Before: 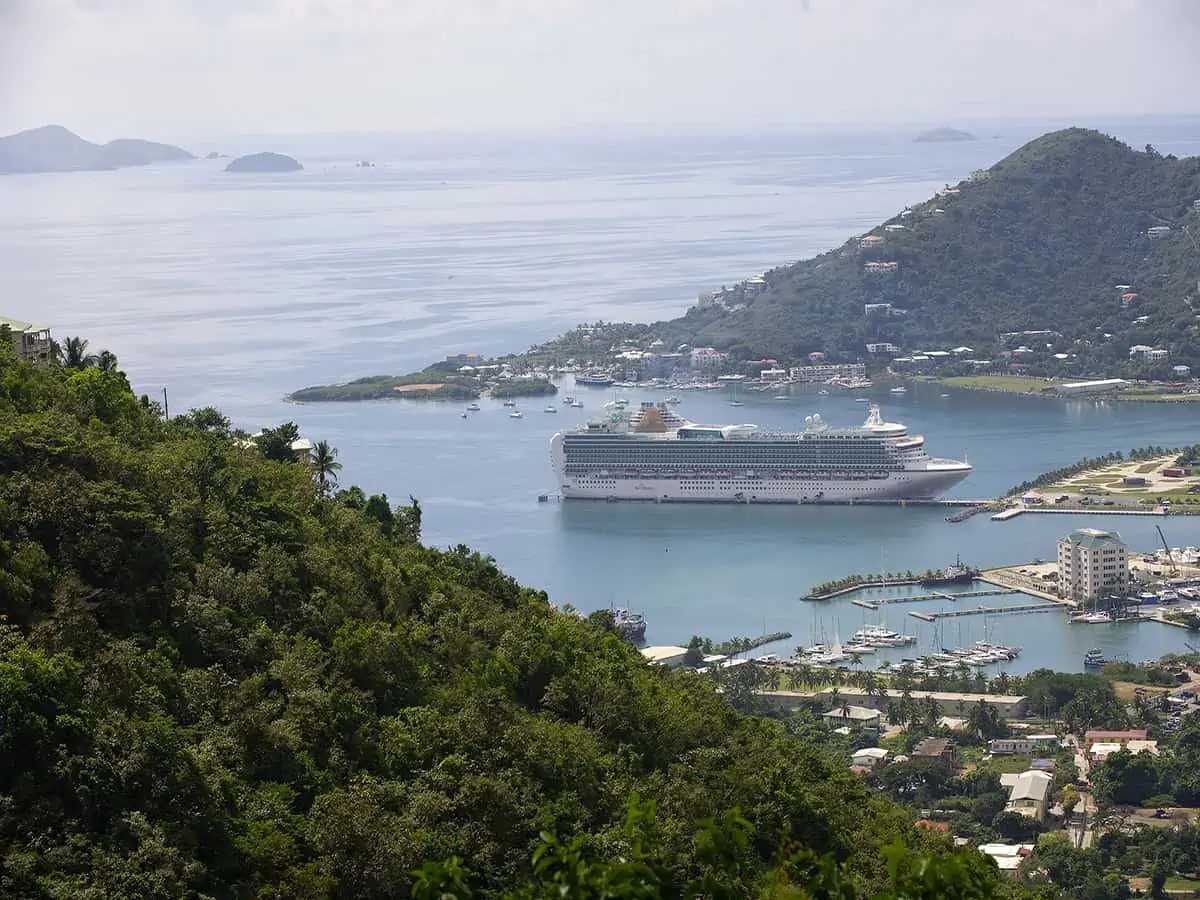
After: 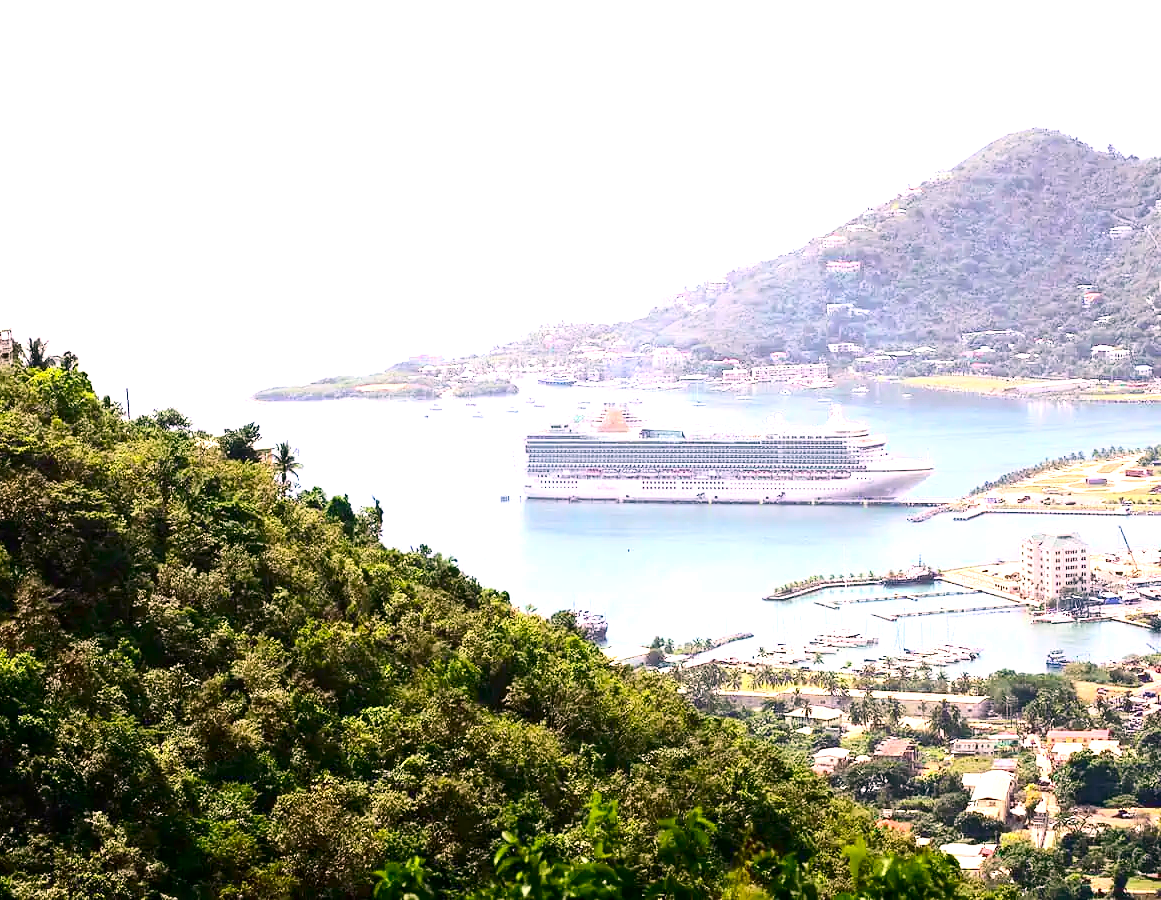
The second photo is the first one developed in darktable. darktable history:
color correction: highlights a* 12.93, highlights b* 5.61
exposure: black level correction 0, exposure 1.741 EV, compensate highlight preservation false
crop and rotate: left 3.215%
contrast brightness saturation: contrast 0.294
